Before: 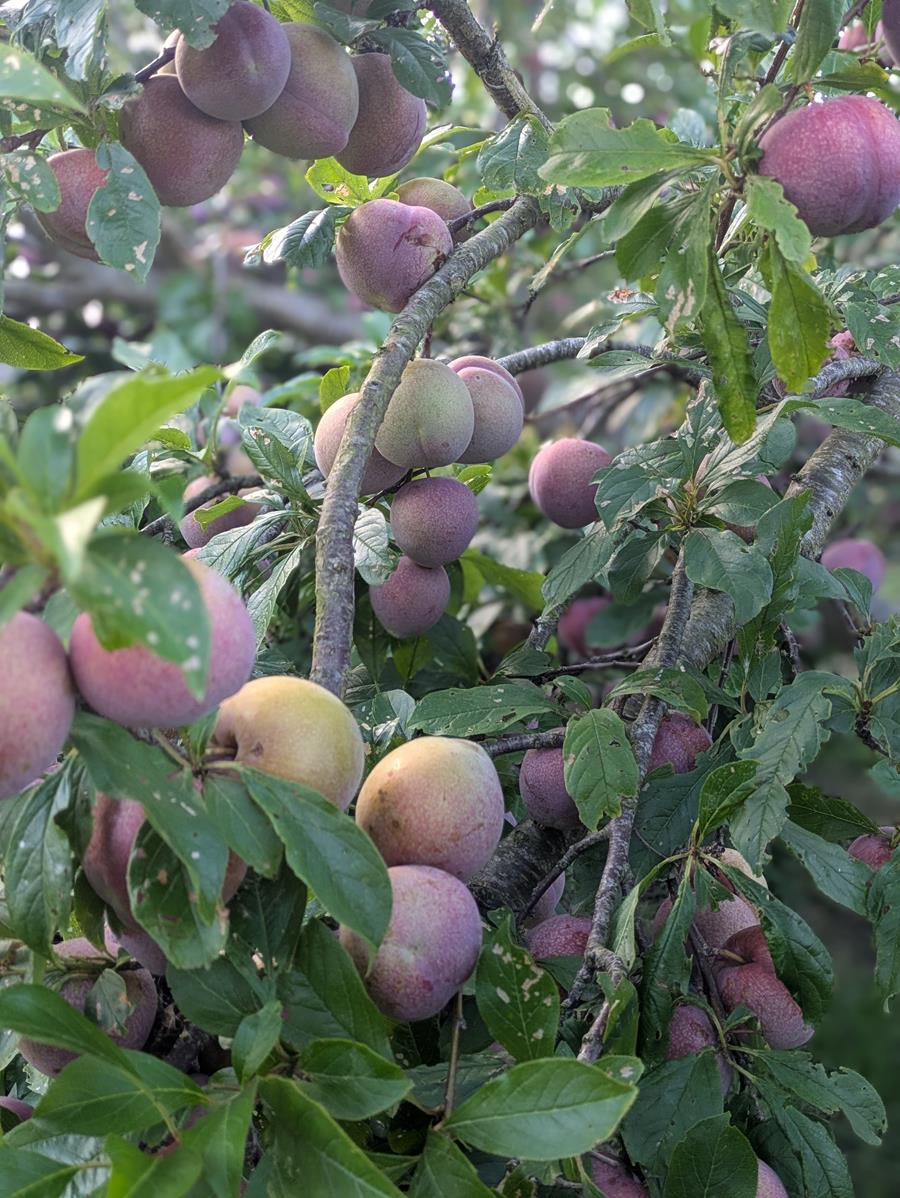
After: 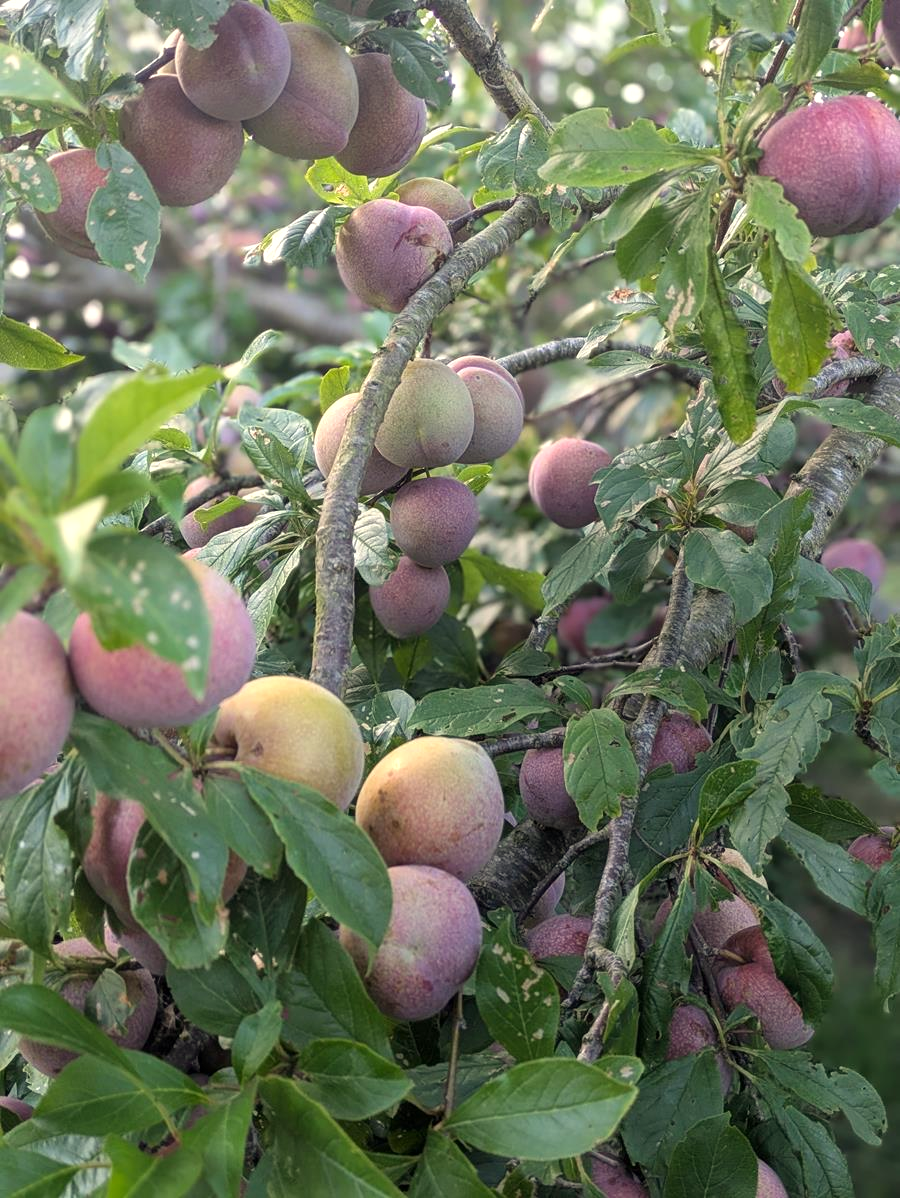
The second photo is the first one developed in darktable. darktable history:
exposure: exposure 0.236 EV, compensate highlight preservation false
white balance: red 1.029, blue 0.92
